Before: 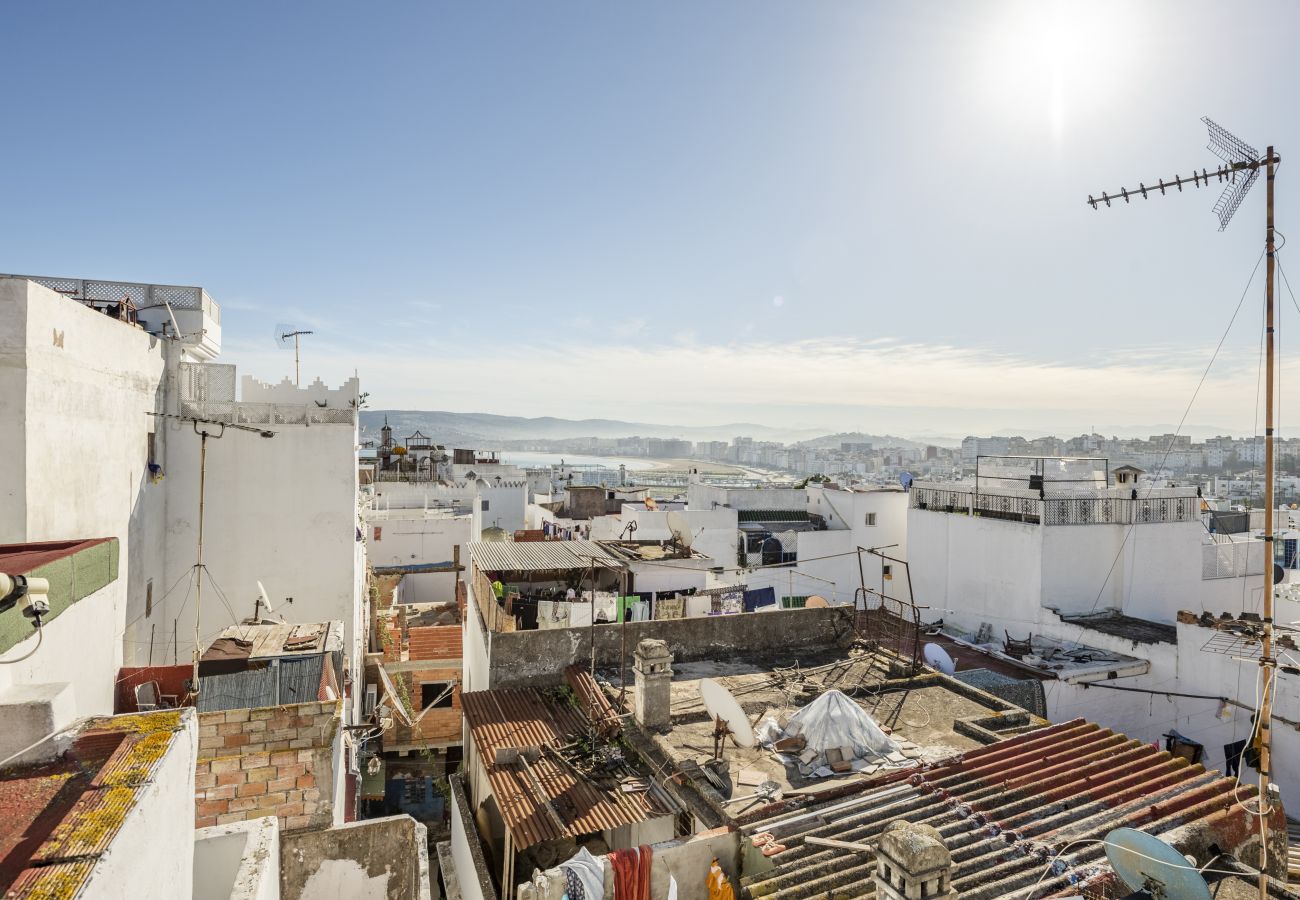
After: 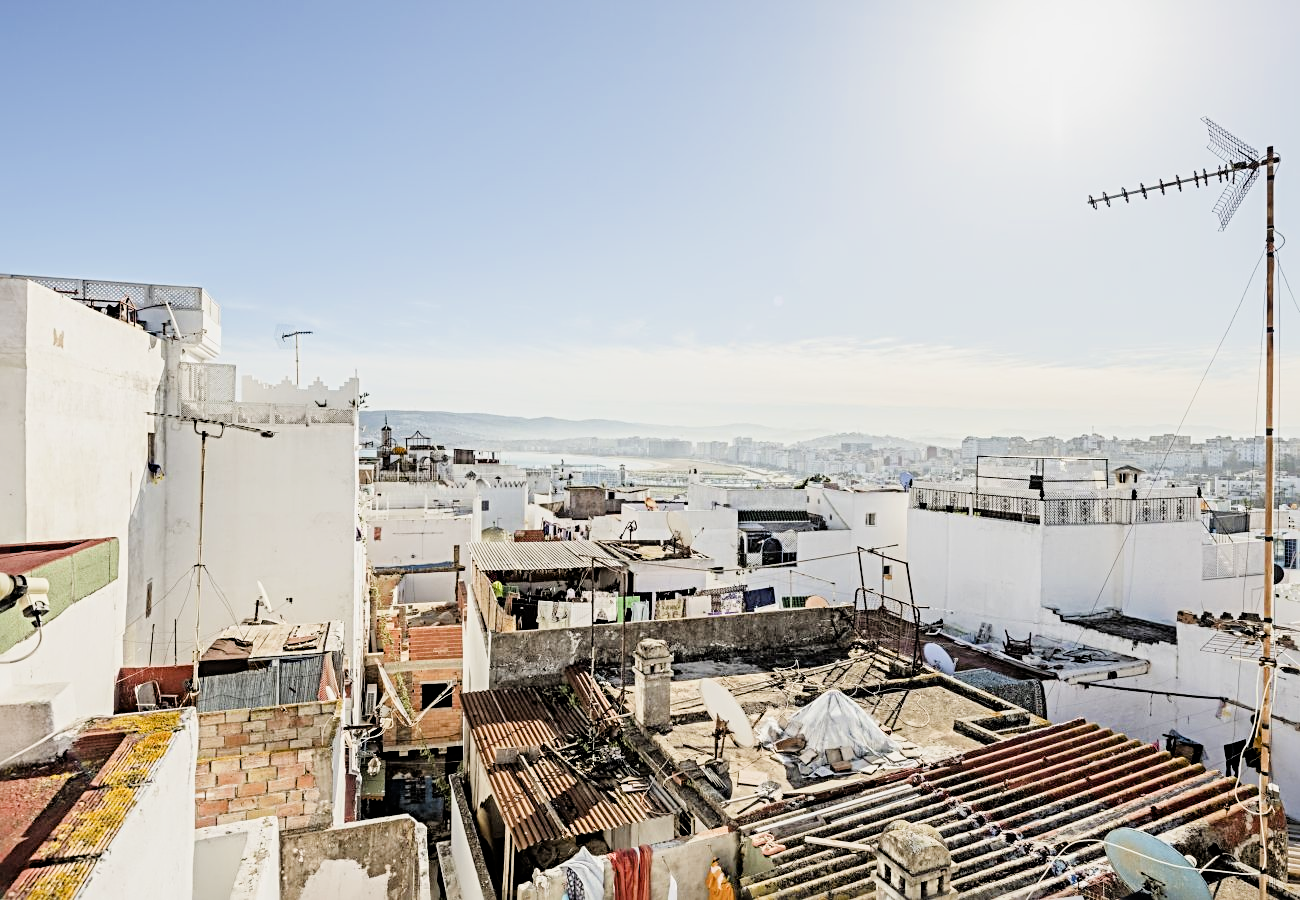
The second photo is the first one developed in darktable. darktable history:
filmic rgb: black relative exposure -7.65 EV, white relative exposure 4.56 EV, hardness 3.61, contrast 0.986
tone equalizer: -8 EV -1.06 EV, -7 EV -0.993 EV, -6 EV -0.879 EV, -5 EV -0.598 EV, -3 EV 0.544 EV, -2 EV 0.869 EV, -1 EV 1.01 EV, +0 EV 1.06 EV
sharpen: radius 3.957
